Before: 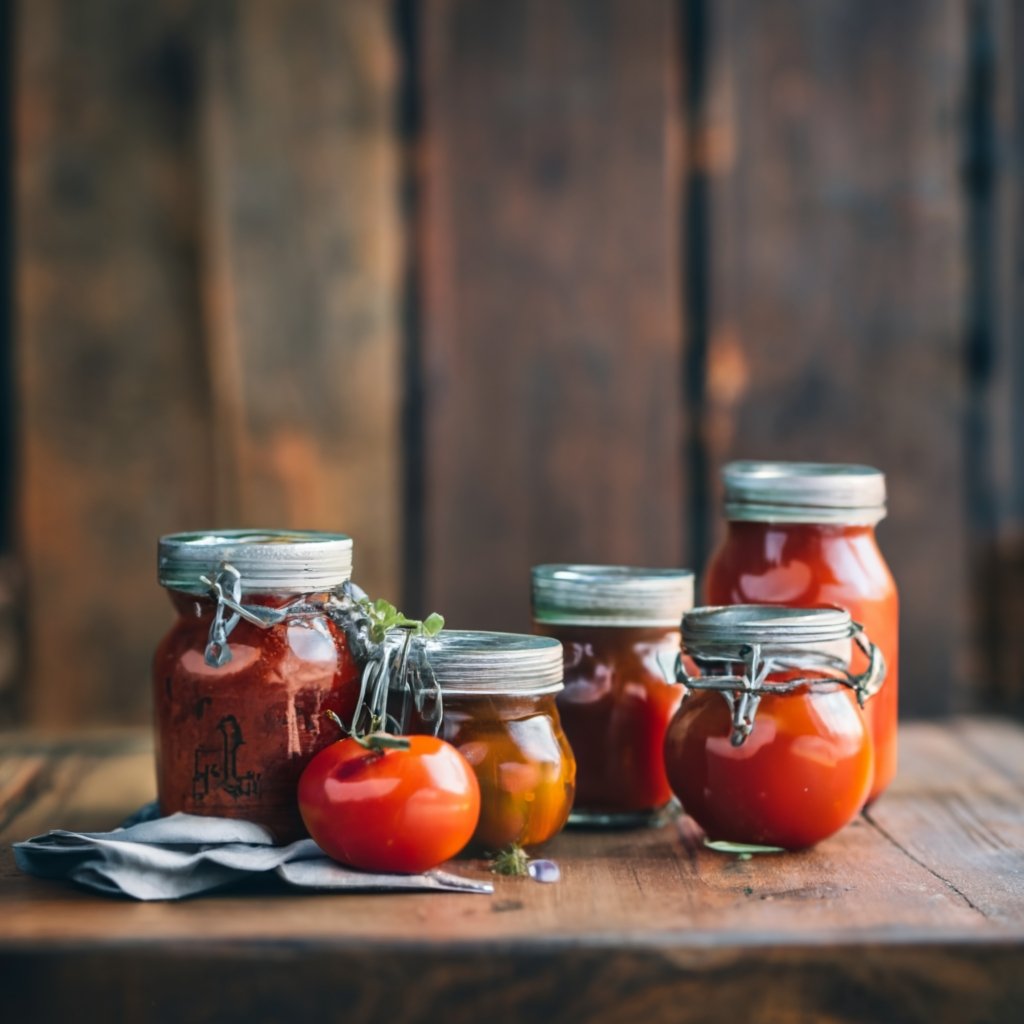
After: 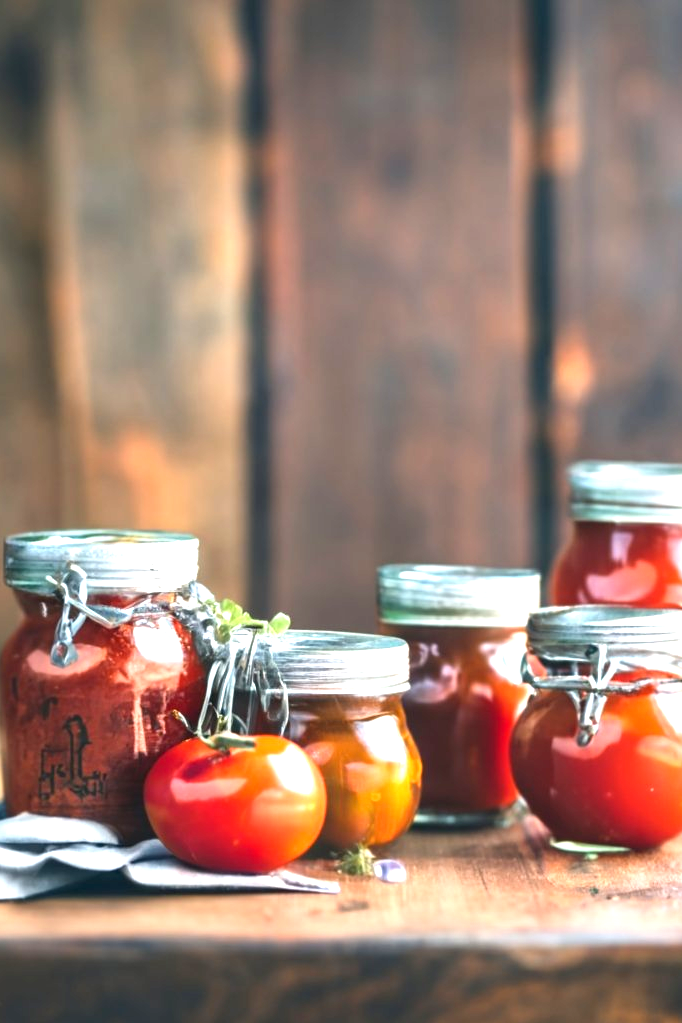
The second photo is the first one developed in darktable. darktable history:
crop and rotate: left 15.055%, right 18.278%
exposure: black level correction 0, exposure 1.379 EV, compensate exposure bias true, compensate highlight preservation false
